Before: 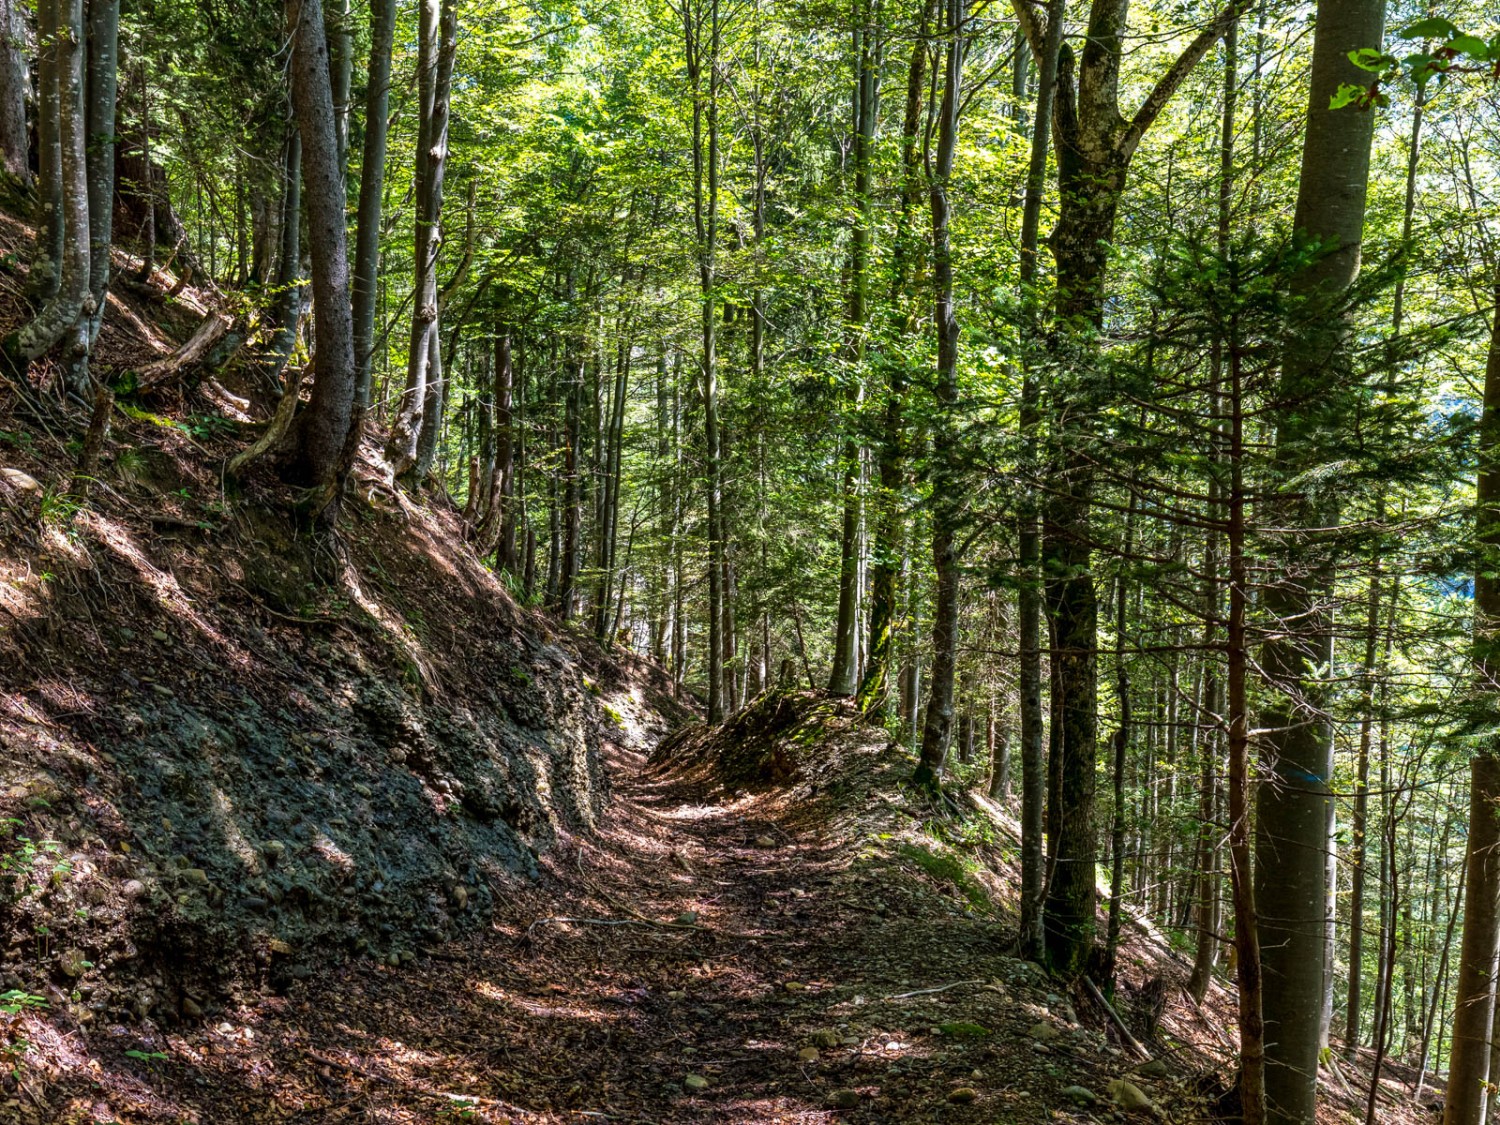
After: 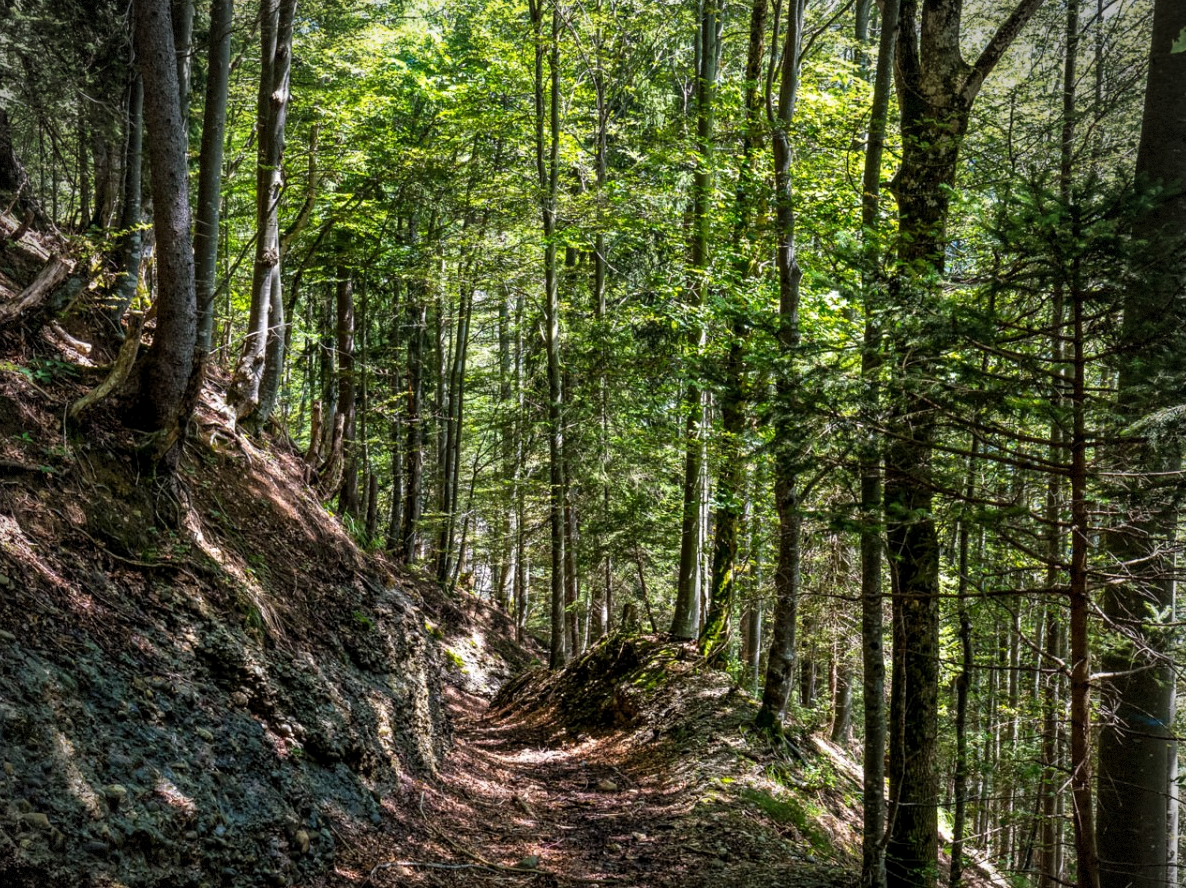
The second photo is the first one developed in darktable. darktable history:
levels: black 3.82%, levels [0.016, 0.5, 0.996]
vignetting: fall-off radius 44.72%, center (-0.028, 0.235), dithering 8-bit output, unbound false
crop and rotate: left 10.543%, top 4.978%, right 10.378%, bottom 16.039%
